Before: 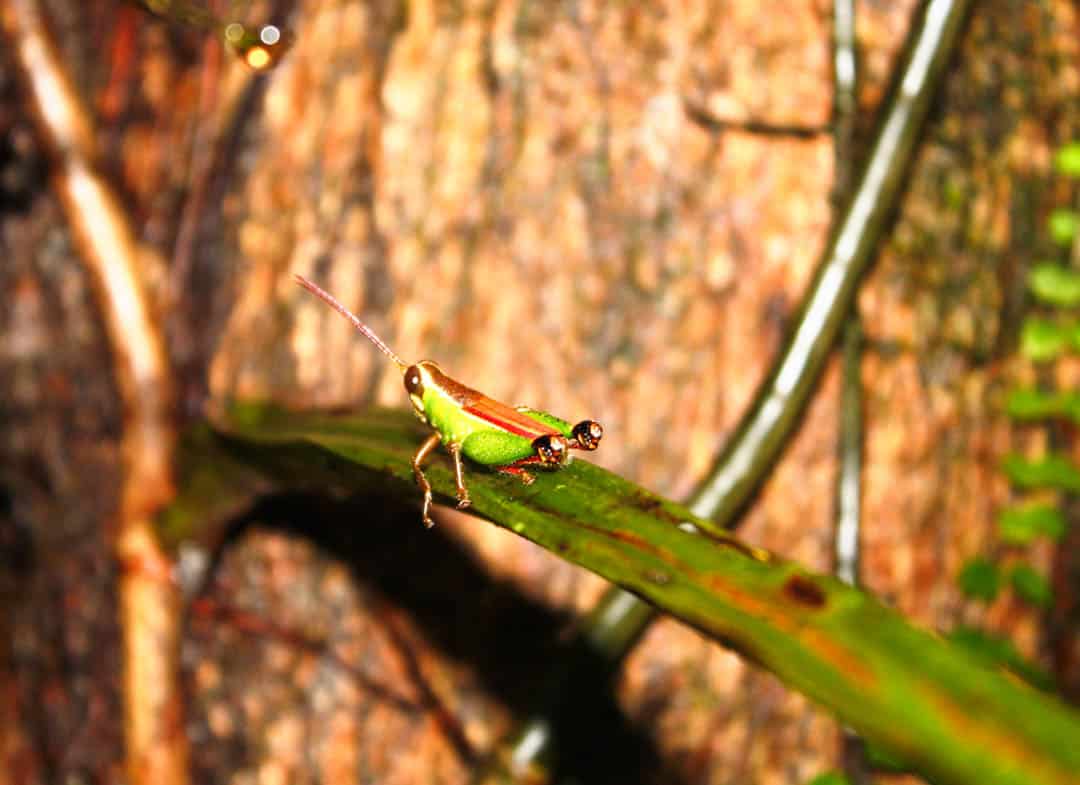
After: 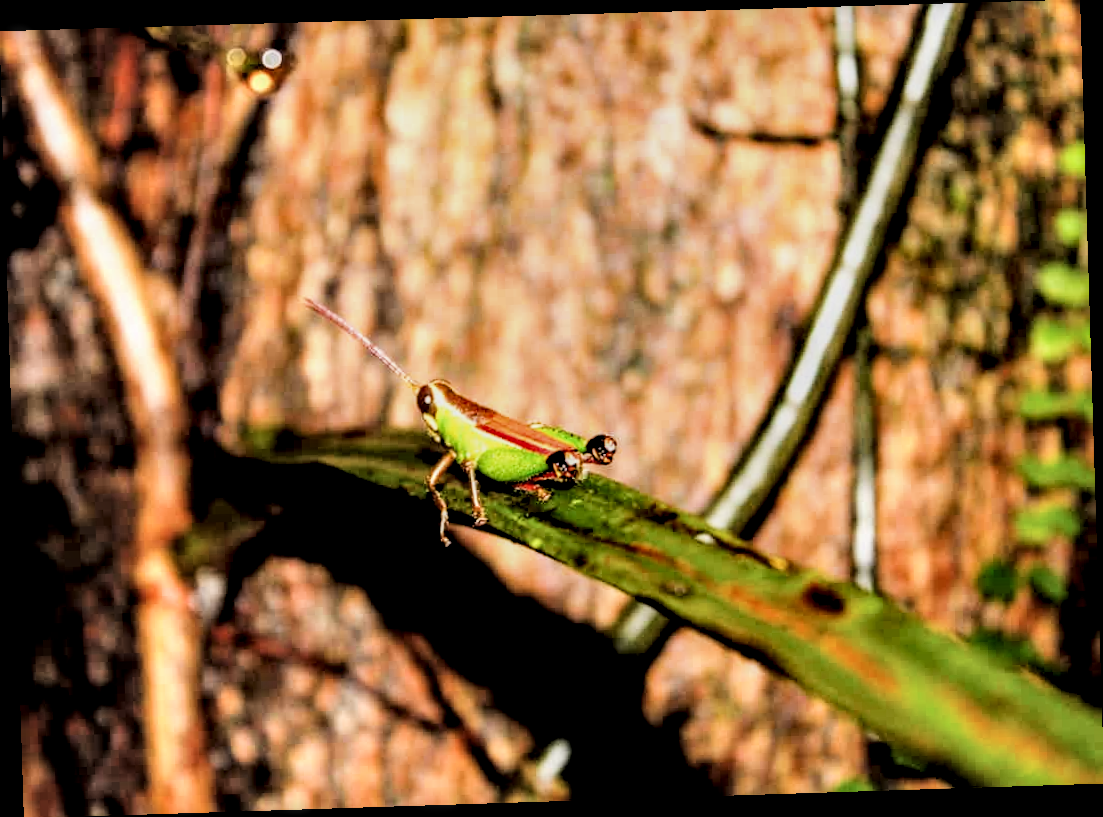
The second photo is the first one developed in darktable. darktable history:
rotate and perspective: rotation -1.77°, lens shift (horizontal) 0.004, automatic cropping off
filmic rgb: black relative exposure -3.21 EV, white relative exposure 7.02 EV, hardness 1.46, contrast 1.35
local contrast: highlights 65%, shadows 54%, detail 169%, midtone range 0.514
